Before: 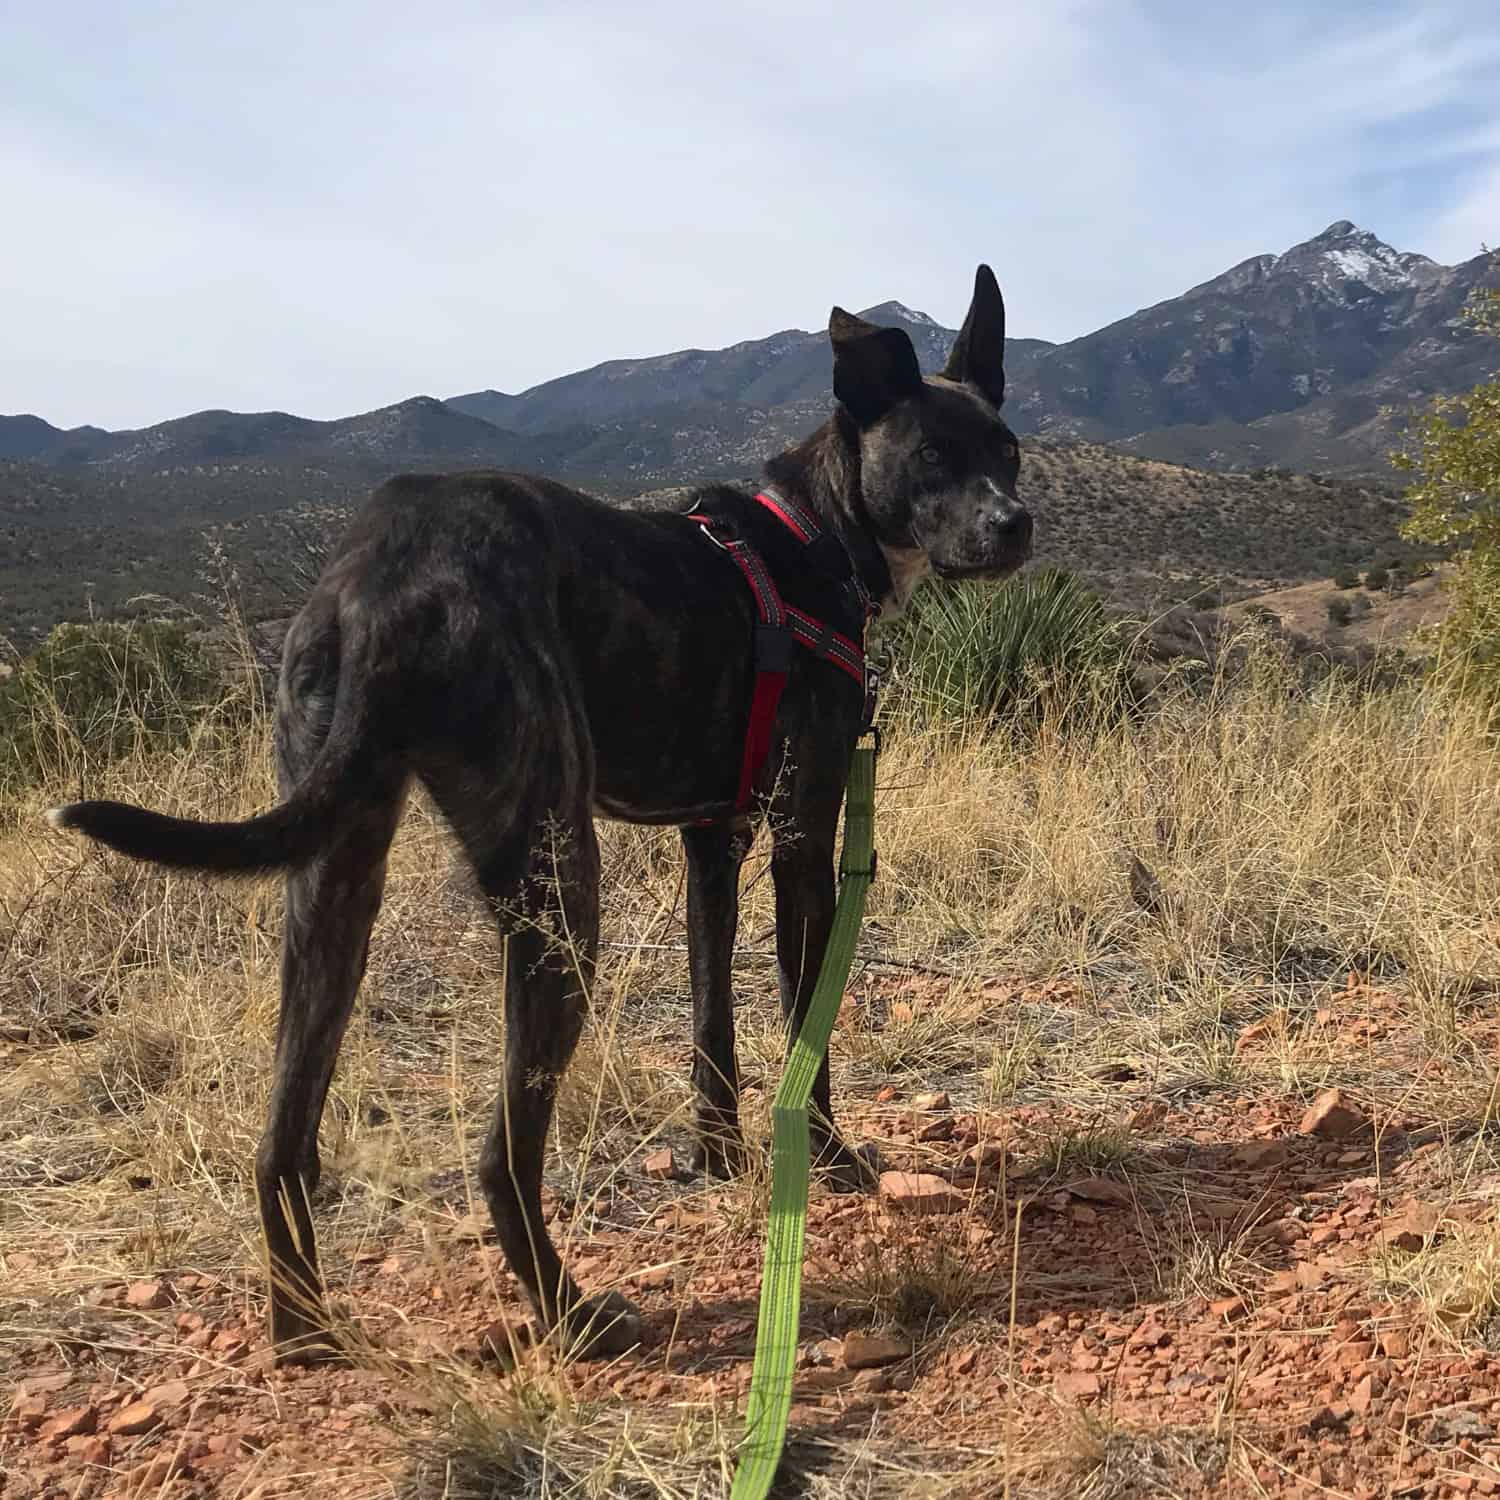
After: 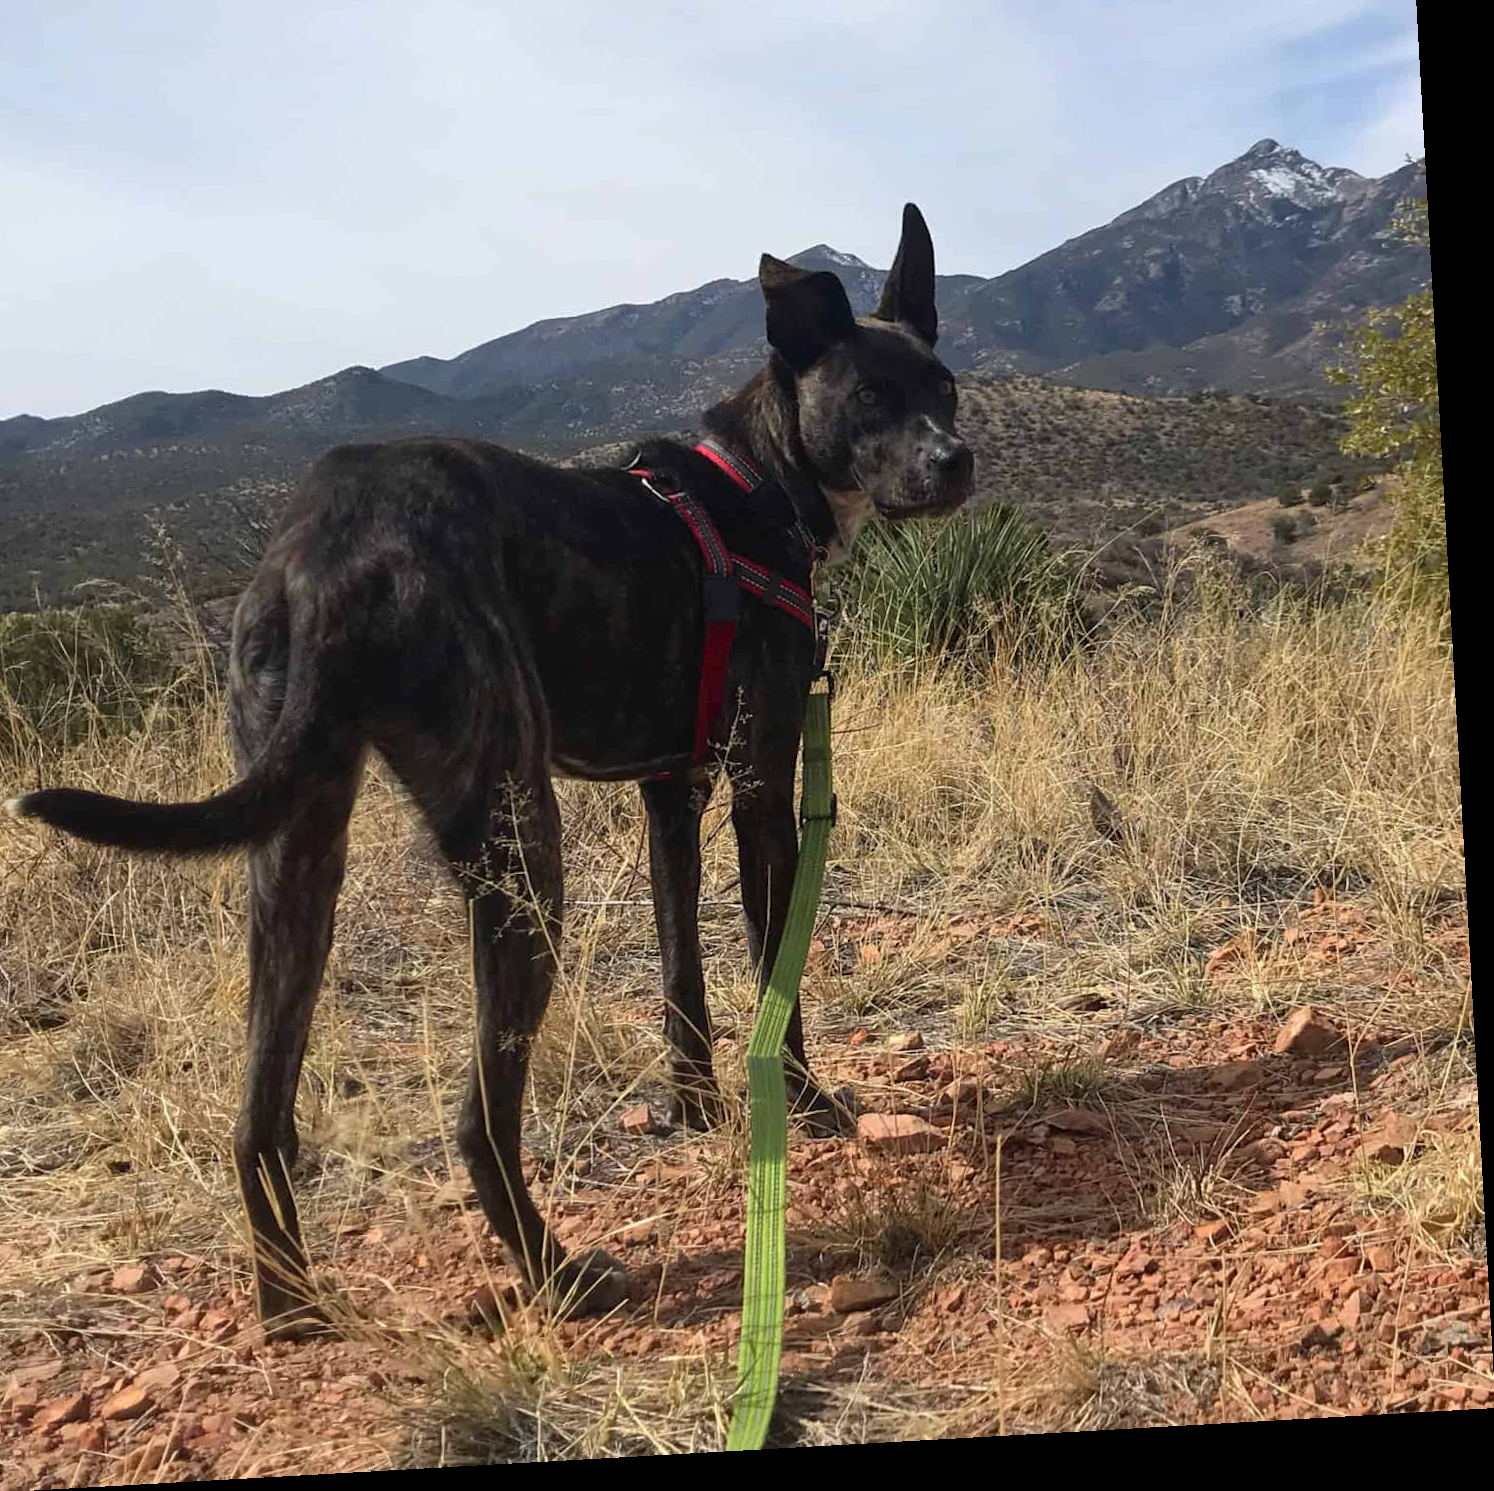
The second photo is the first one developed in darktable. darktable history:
crop and rotate: angle 3.23°, left 5.546%, top 5.697%
